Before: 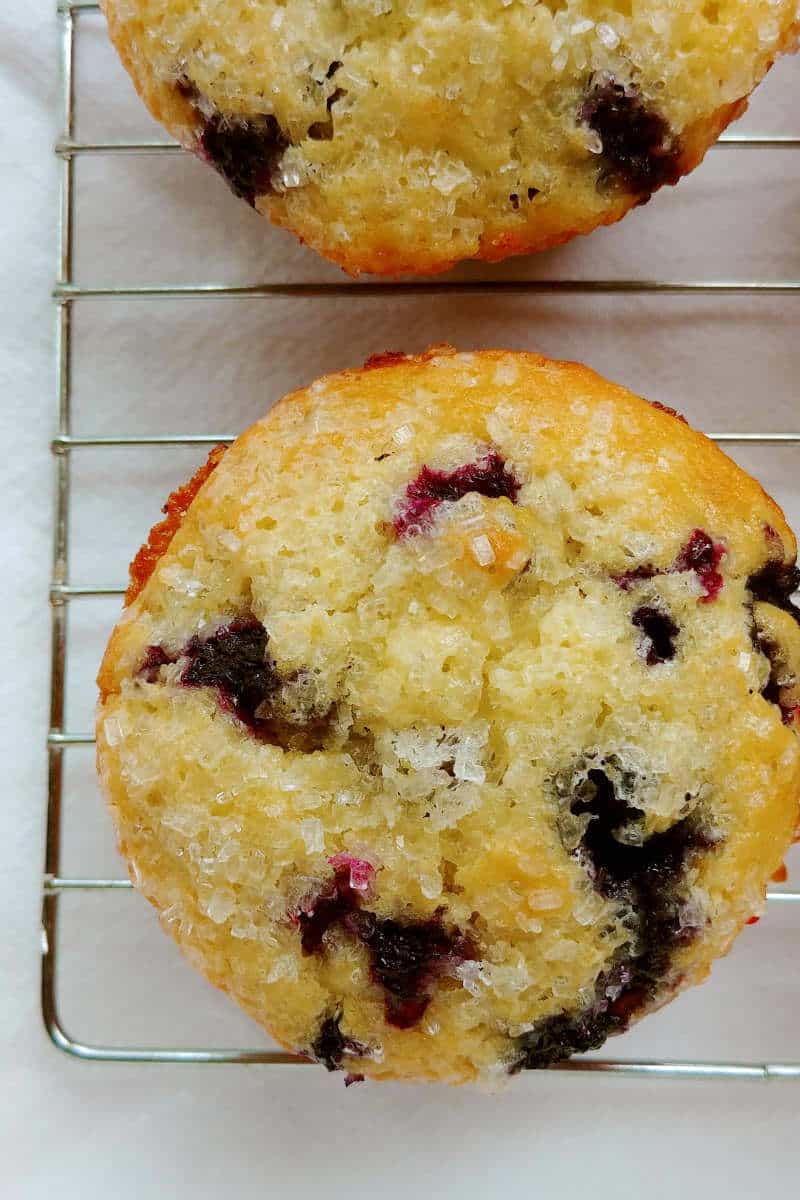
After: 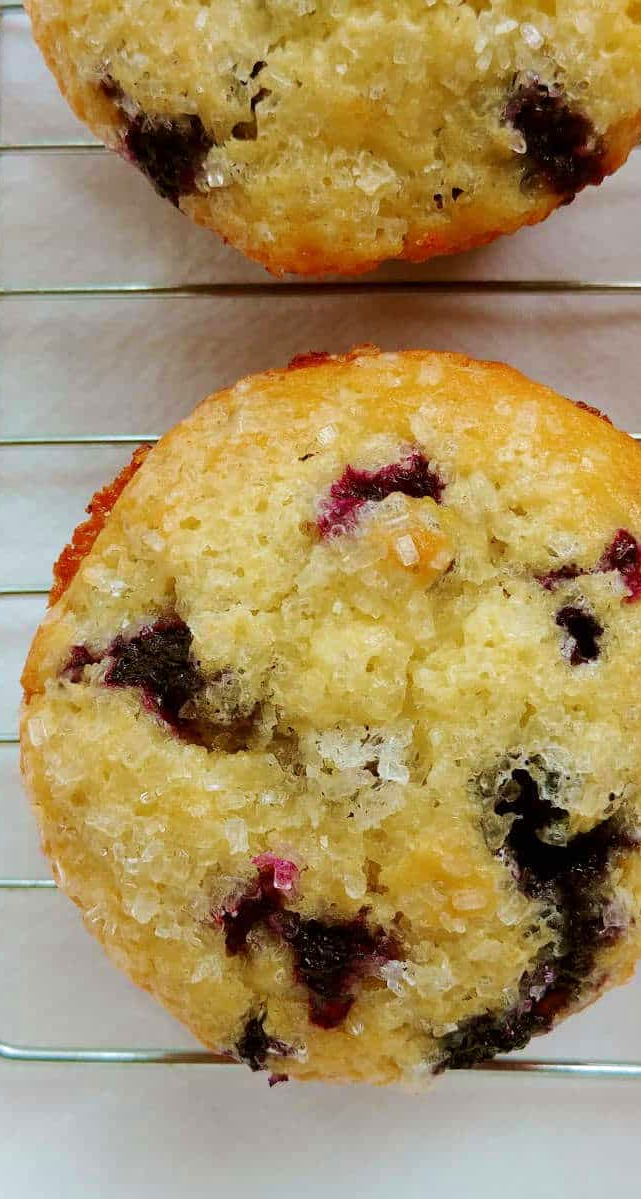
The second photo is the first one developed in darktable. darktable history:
crop and rotate: left 9.597%, right 10.195%
velvia: on, module defaults
